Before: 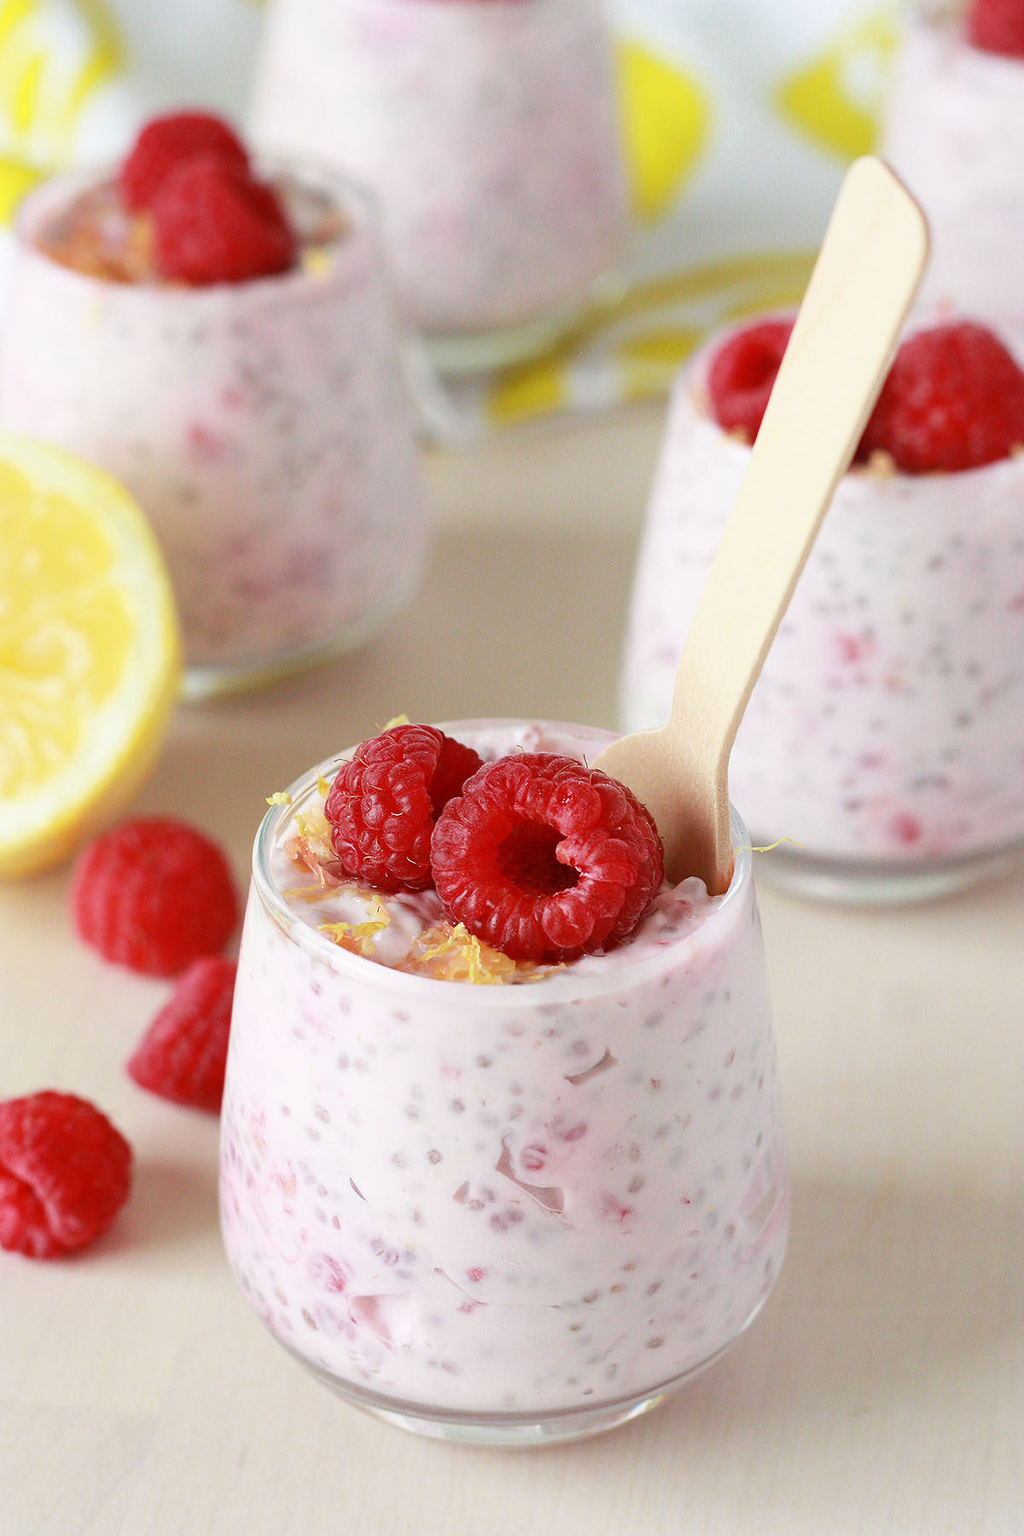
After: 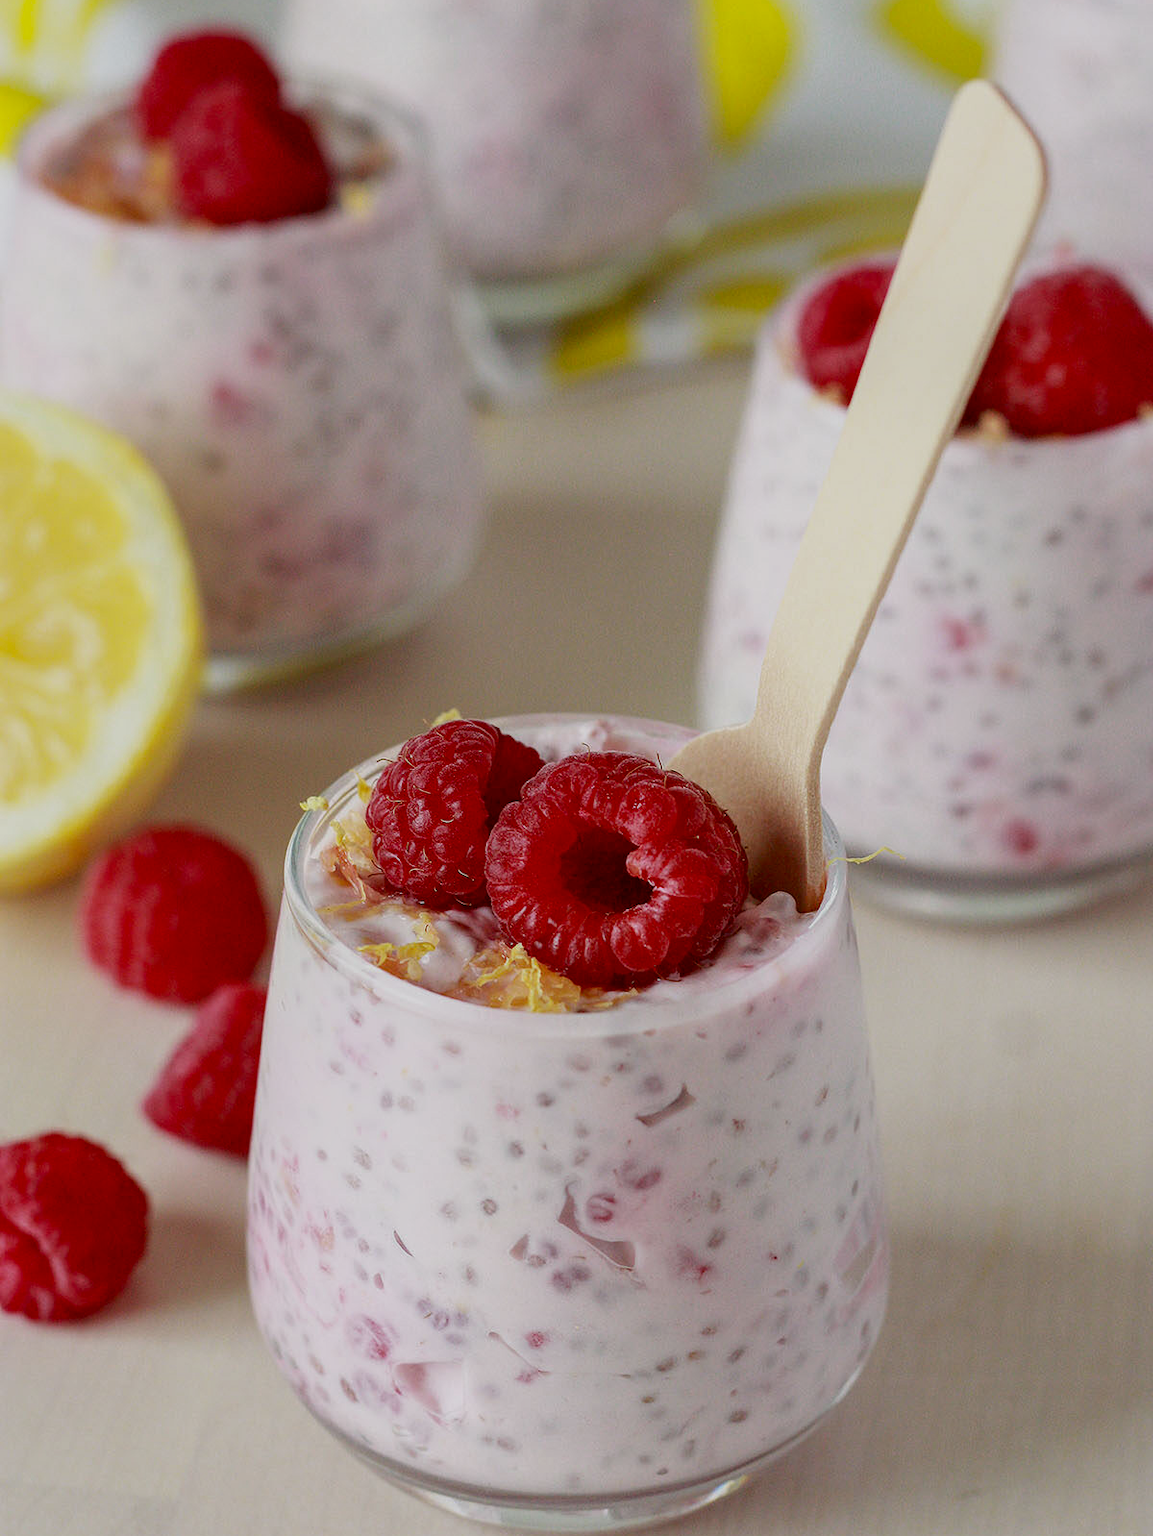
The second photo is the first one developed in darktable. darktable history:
color balance: output saturation 110%
local contrast: highlights 61%, detail 143%, midtone range 0.428
crop and rotate: top 5.609%, bottom 5.609%
exposure: black level correction 0, exposure -0.721 EV, compensate highlight preservation false
base curve: exposure shift 0, preserve colors none
white balance: red 1, blue 1
